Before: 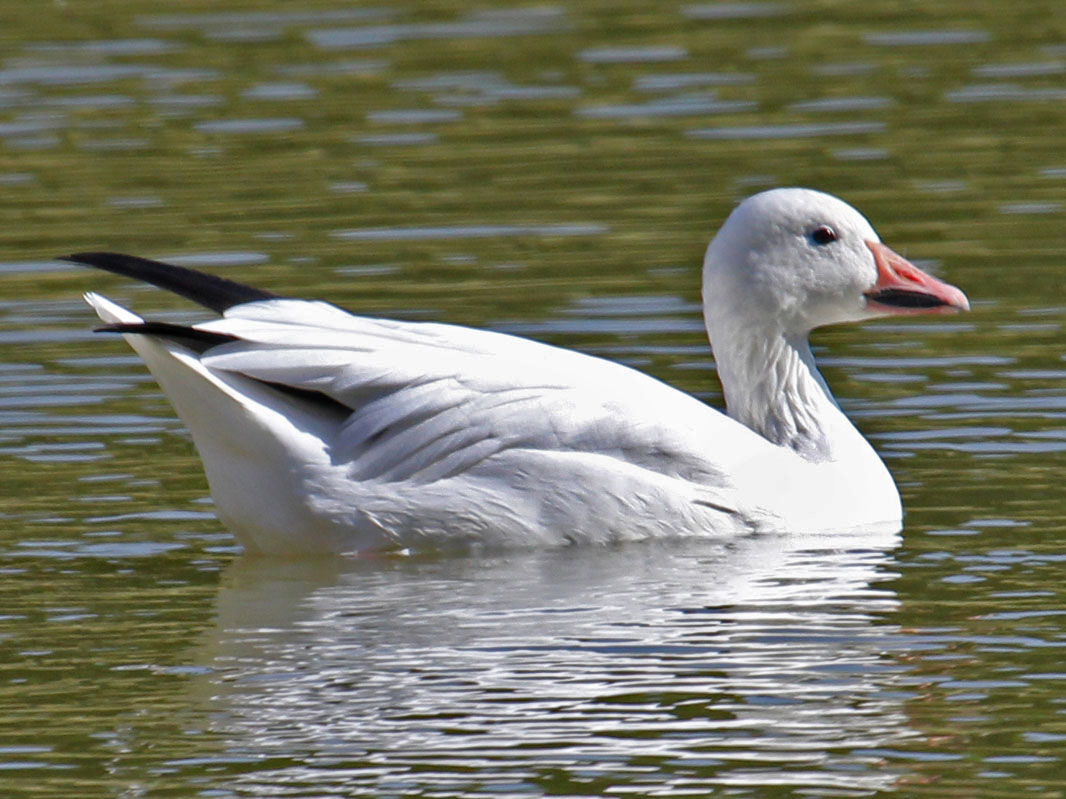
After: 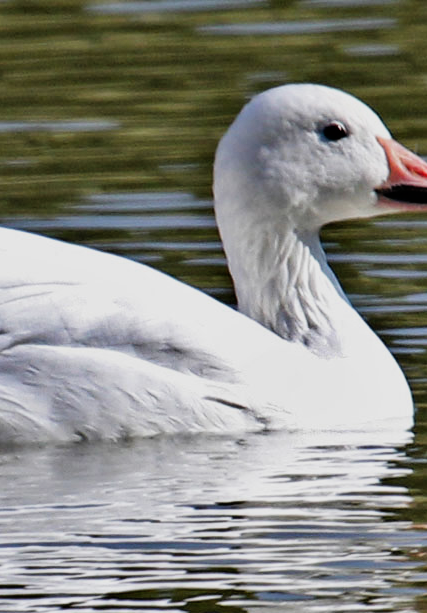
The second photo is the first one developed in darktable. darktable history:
crop: left 45.938%, top 13.12%, right 14.006%, bottom 10.15%
filmic rgb: black relative exposure -5.07 EV, white relative exposure 3.98 EV, hardness 2.91, contrast 1.394, highlights saturation mix -18.71%
